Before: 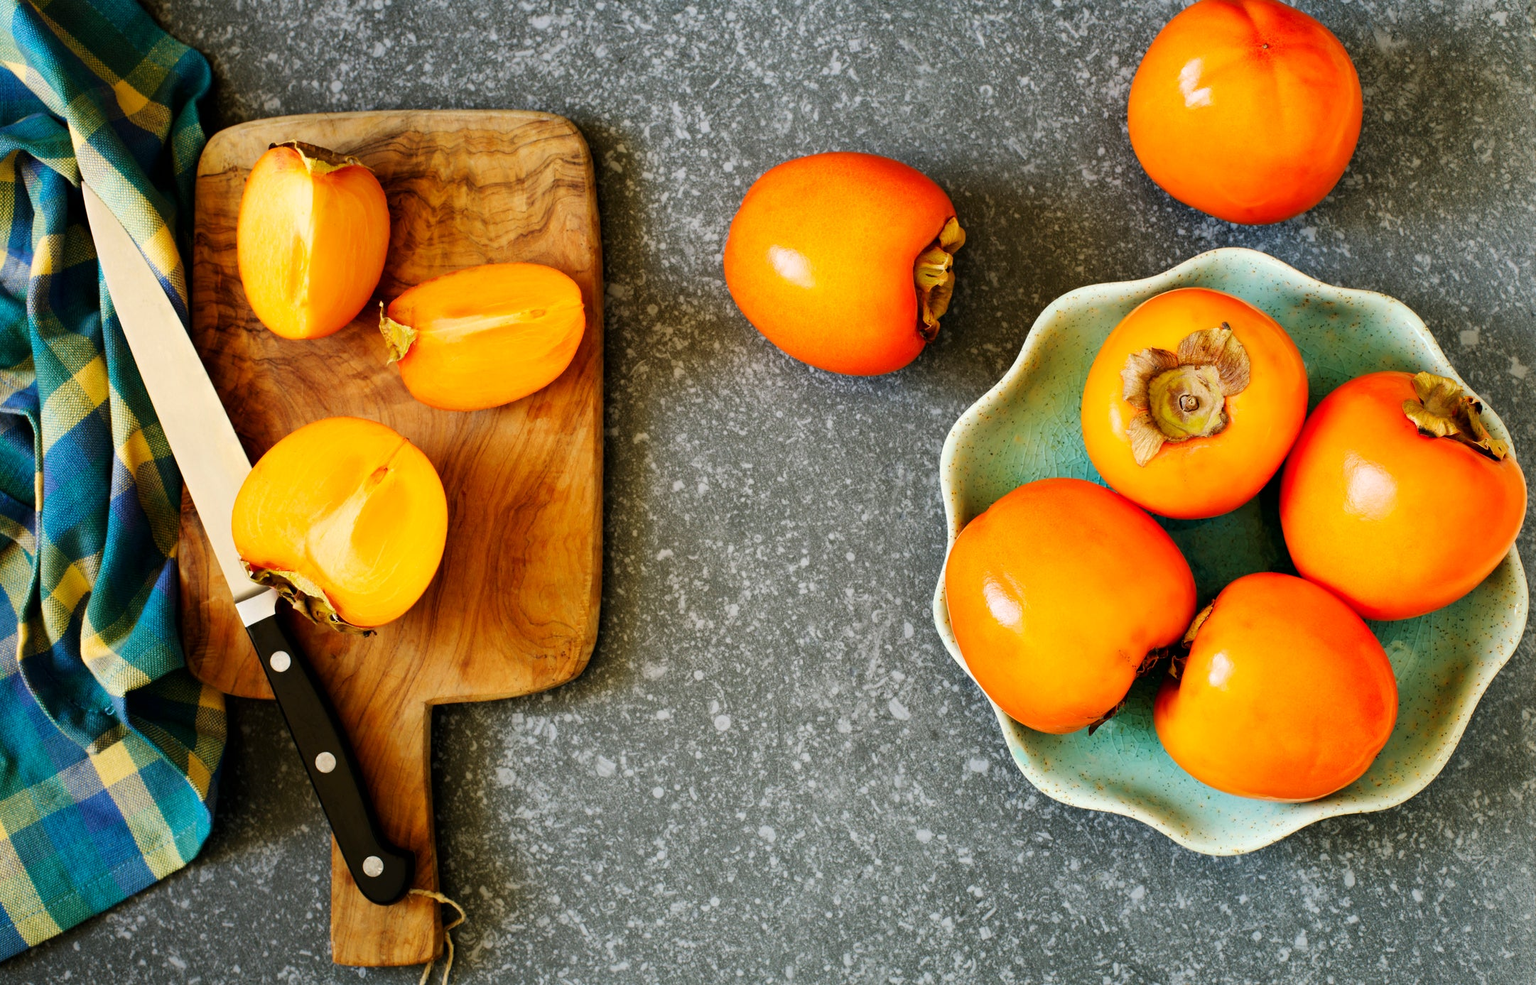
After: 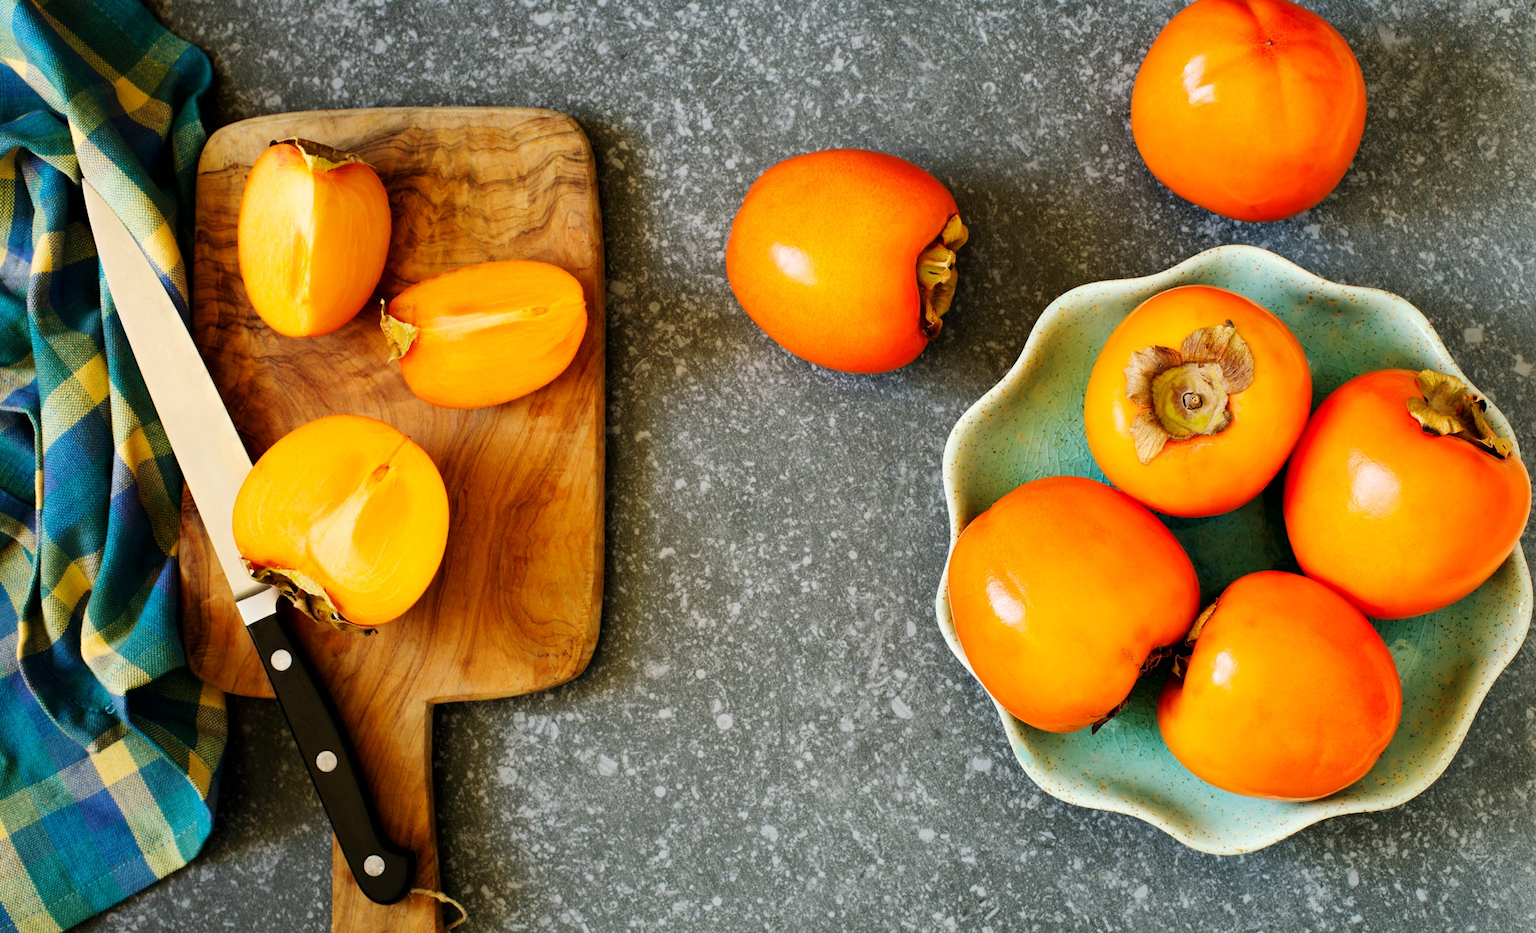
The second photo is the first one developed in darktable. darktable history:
crop: top 0.371%, right 0.263%, bottom 5.101%
